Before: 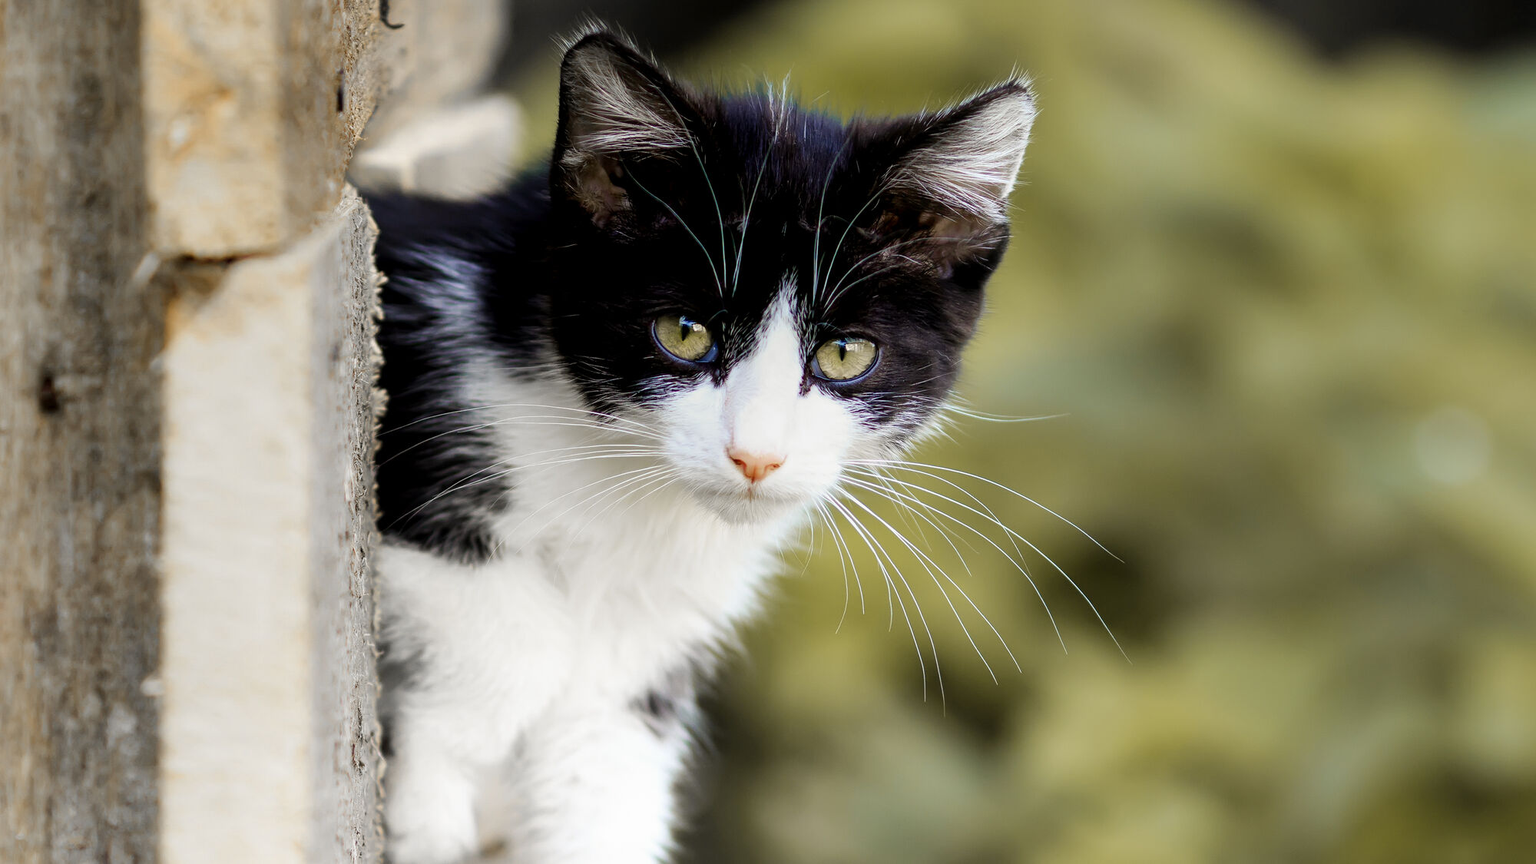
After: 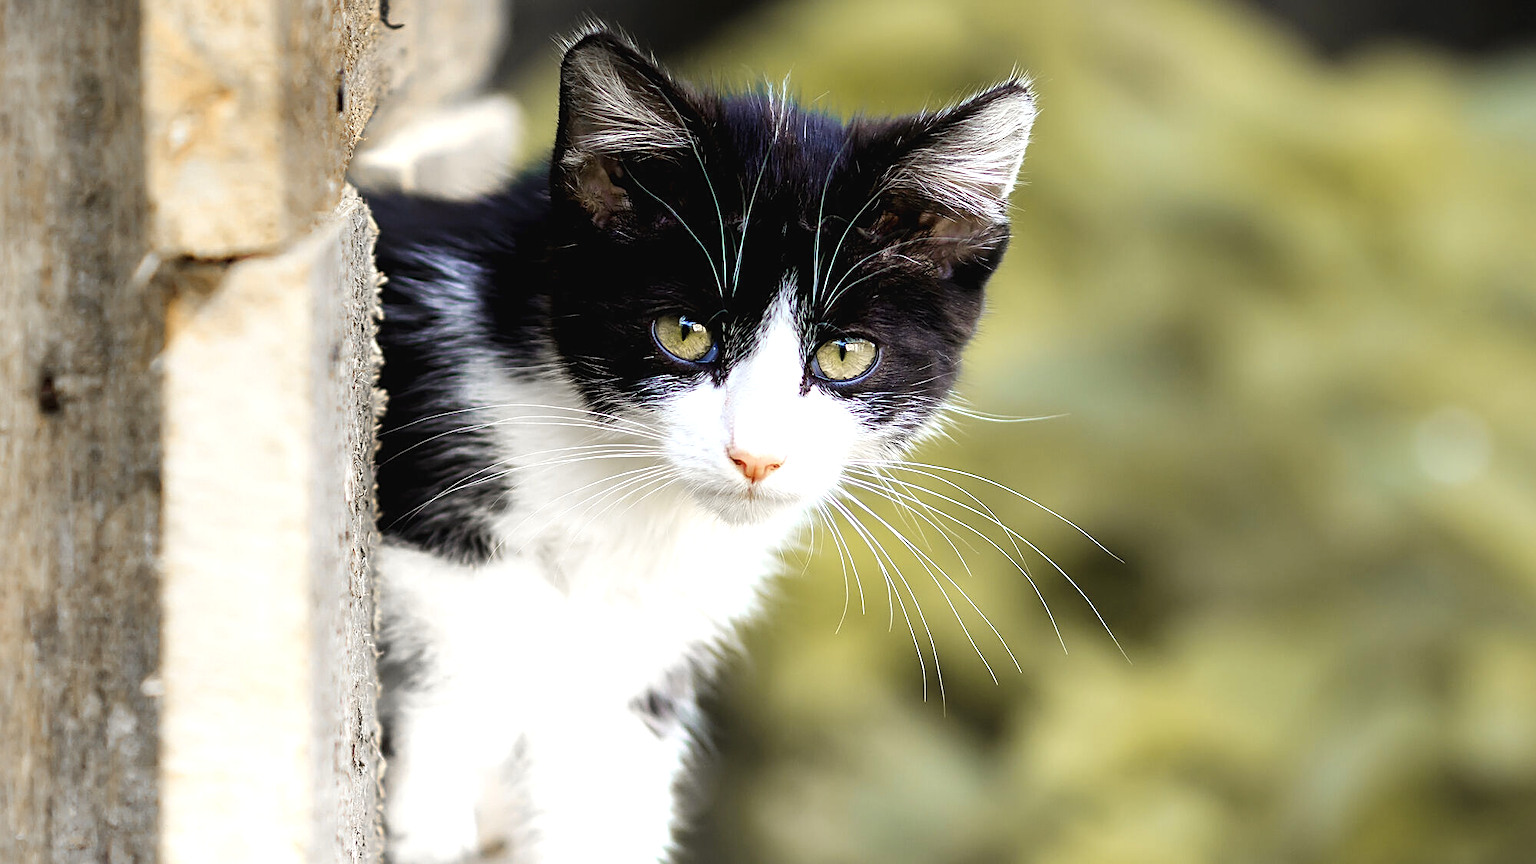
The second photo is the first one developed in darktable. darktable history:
exposure: black level correction -0.002, exposure 0.542 EV, compensate exposure bias true, compensate highlight preservation false
vignetting: fall-off start 97.19%, width/height ratio 1.181, dithering 16-bit output, unbound false
sharpen: on, module defaults
